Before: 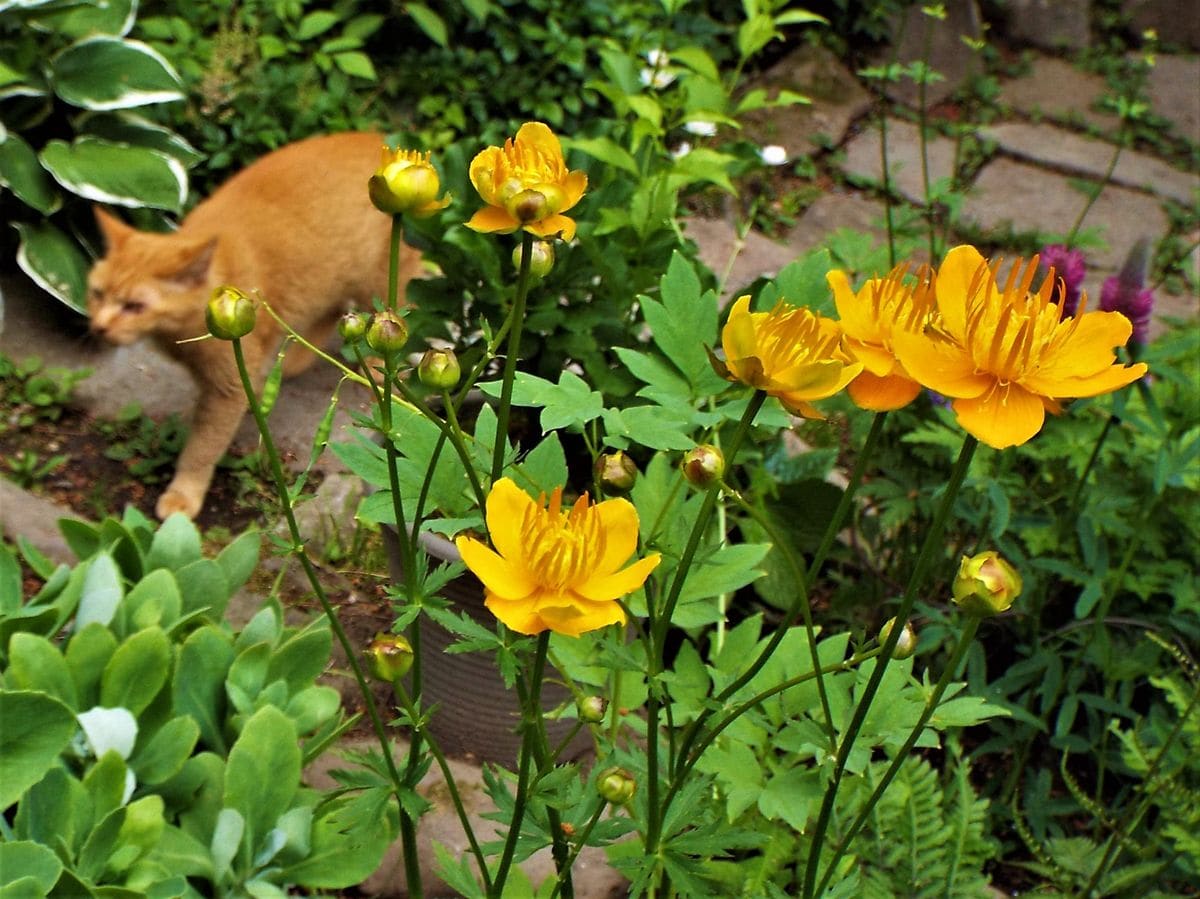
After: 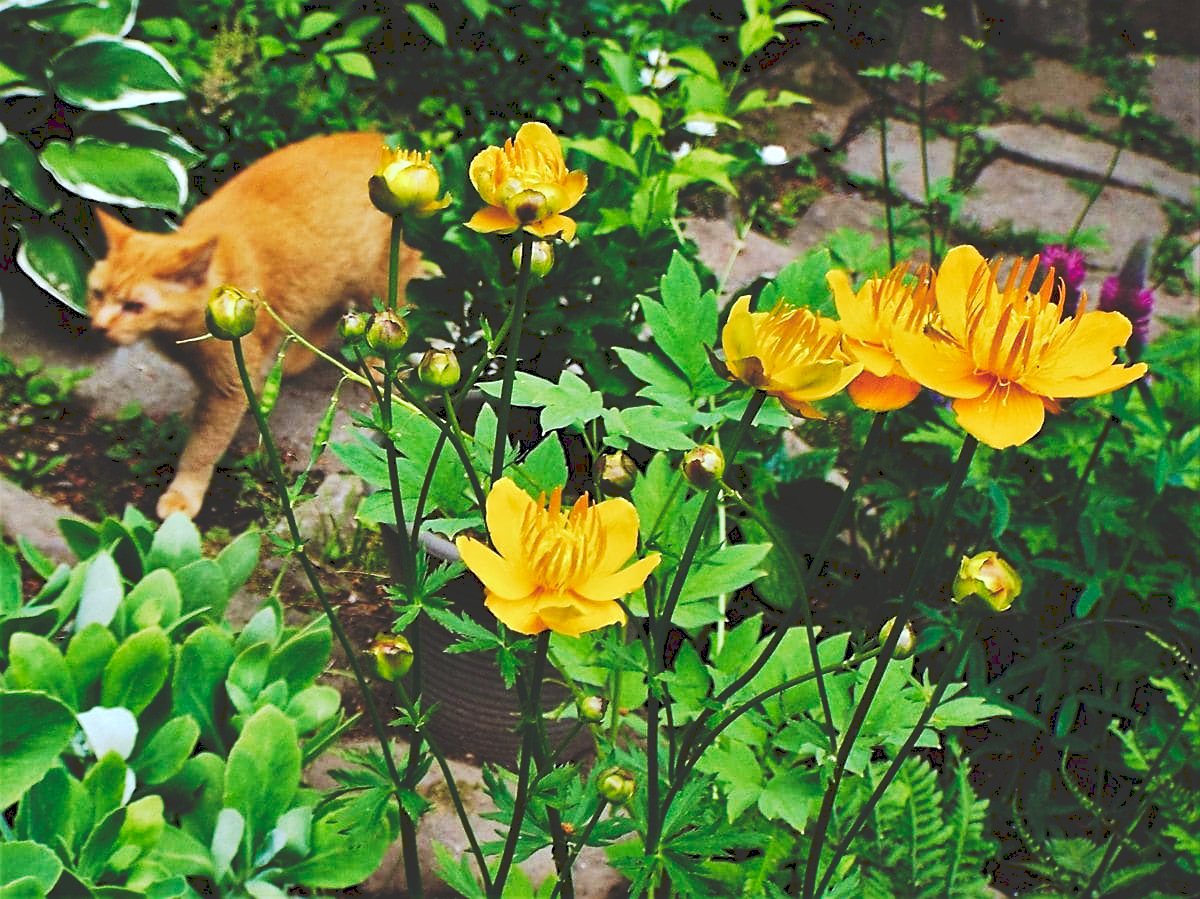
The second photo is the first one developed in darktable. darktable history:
sharpen: on, module defaults
tone curve: curves: ch0 [(0, 0) (0.003, 0.19) (0.011, 0.192) (0.025, 0.192) (0.044, 0.194) (0.069, 0.196) (0.1, 0.197) (0.136, 0.198) (0.177, 0.216) (0.224, 0.236) (0.277, 0.269) (0.335, 0.331) (0.399, 0.418) (0.468, 0.515) (0.543, 0.621) (0.623, 0.725) (0.709, 0.804) (0.801, 0.859) (0.898, 0.913) (1, 1)], preserve colors none
color calibration: gray › normalize channels true, x 0.37, y 0.382, temperature 4316.55 K, gamut compression 0.021
